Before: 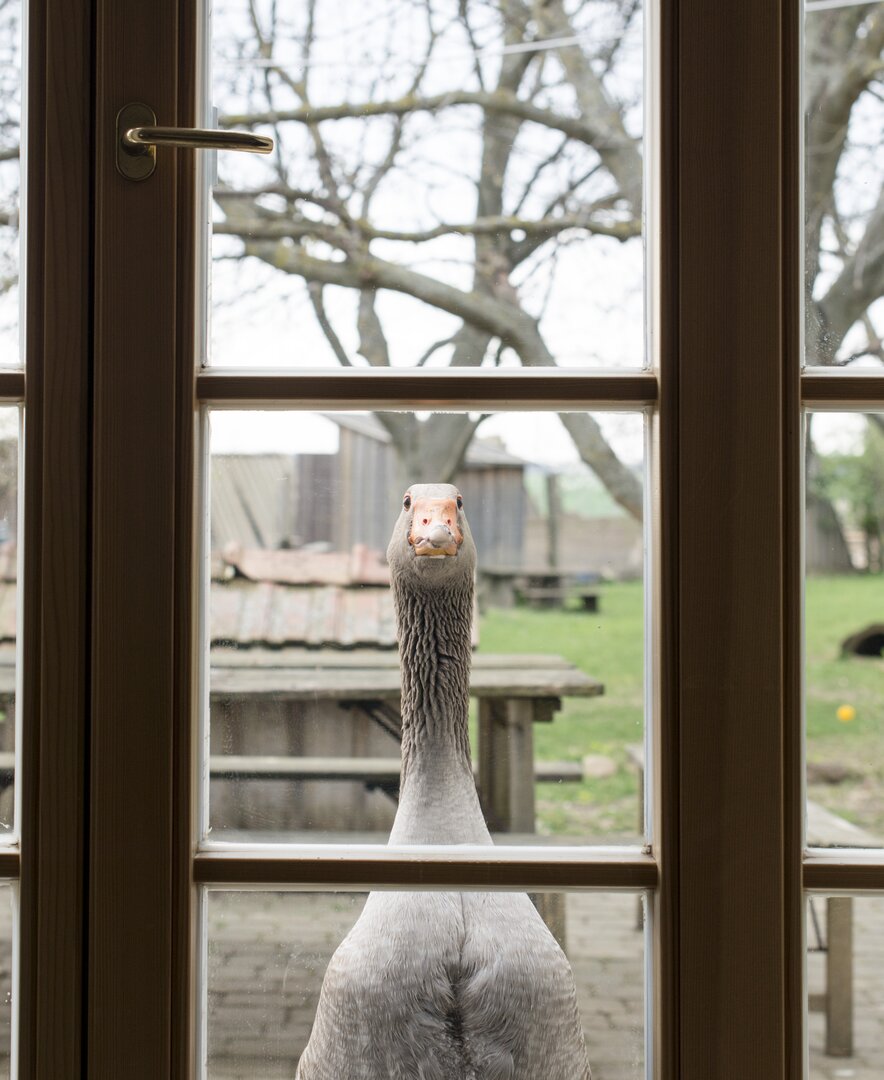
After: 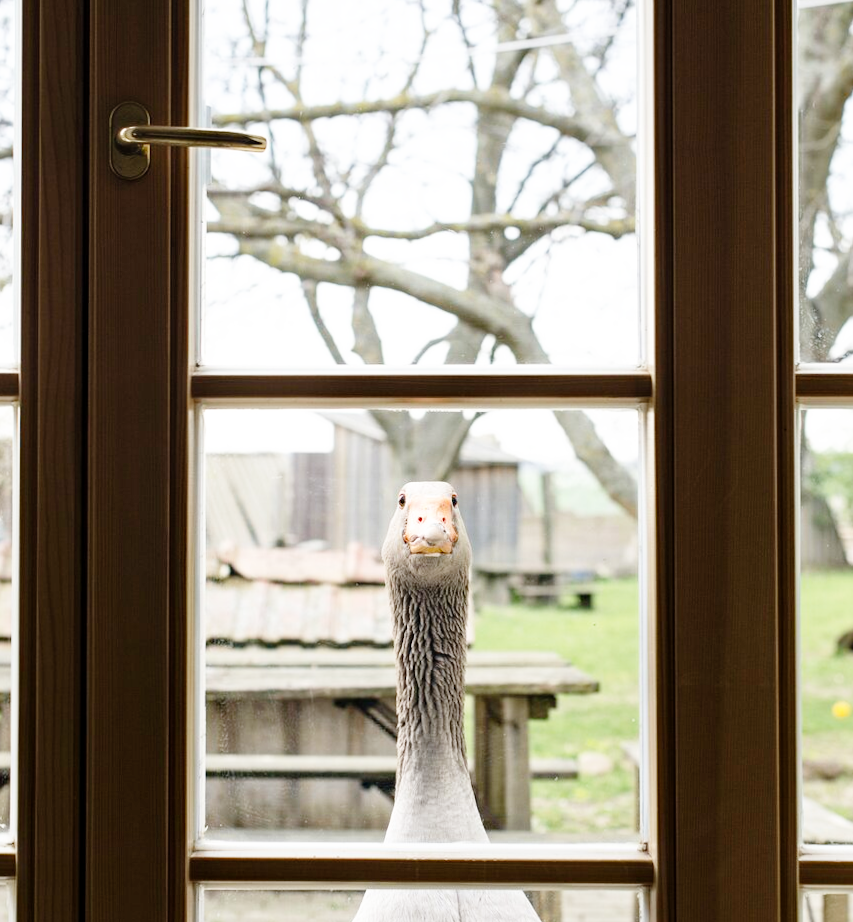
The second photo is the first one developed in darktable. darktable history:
crop and rotate: angle 0.2°, left 0.425%, right 2.604%, bottom 14.248%
haze removal: compatibility mode true, adaptive false
base curve: curves: ch0 [(0, 0) (0.008, 0.007) (0.022, 0.029) (0.048, 0.089) (0.092, 0.197) (0.191, 0.399) (0.275, 0.534) (0.357, 0.65) (0.477, 0.78) (0.542, 0.833) (0.799, 0.973) (1, 1)], preserve colors none
